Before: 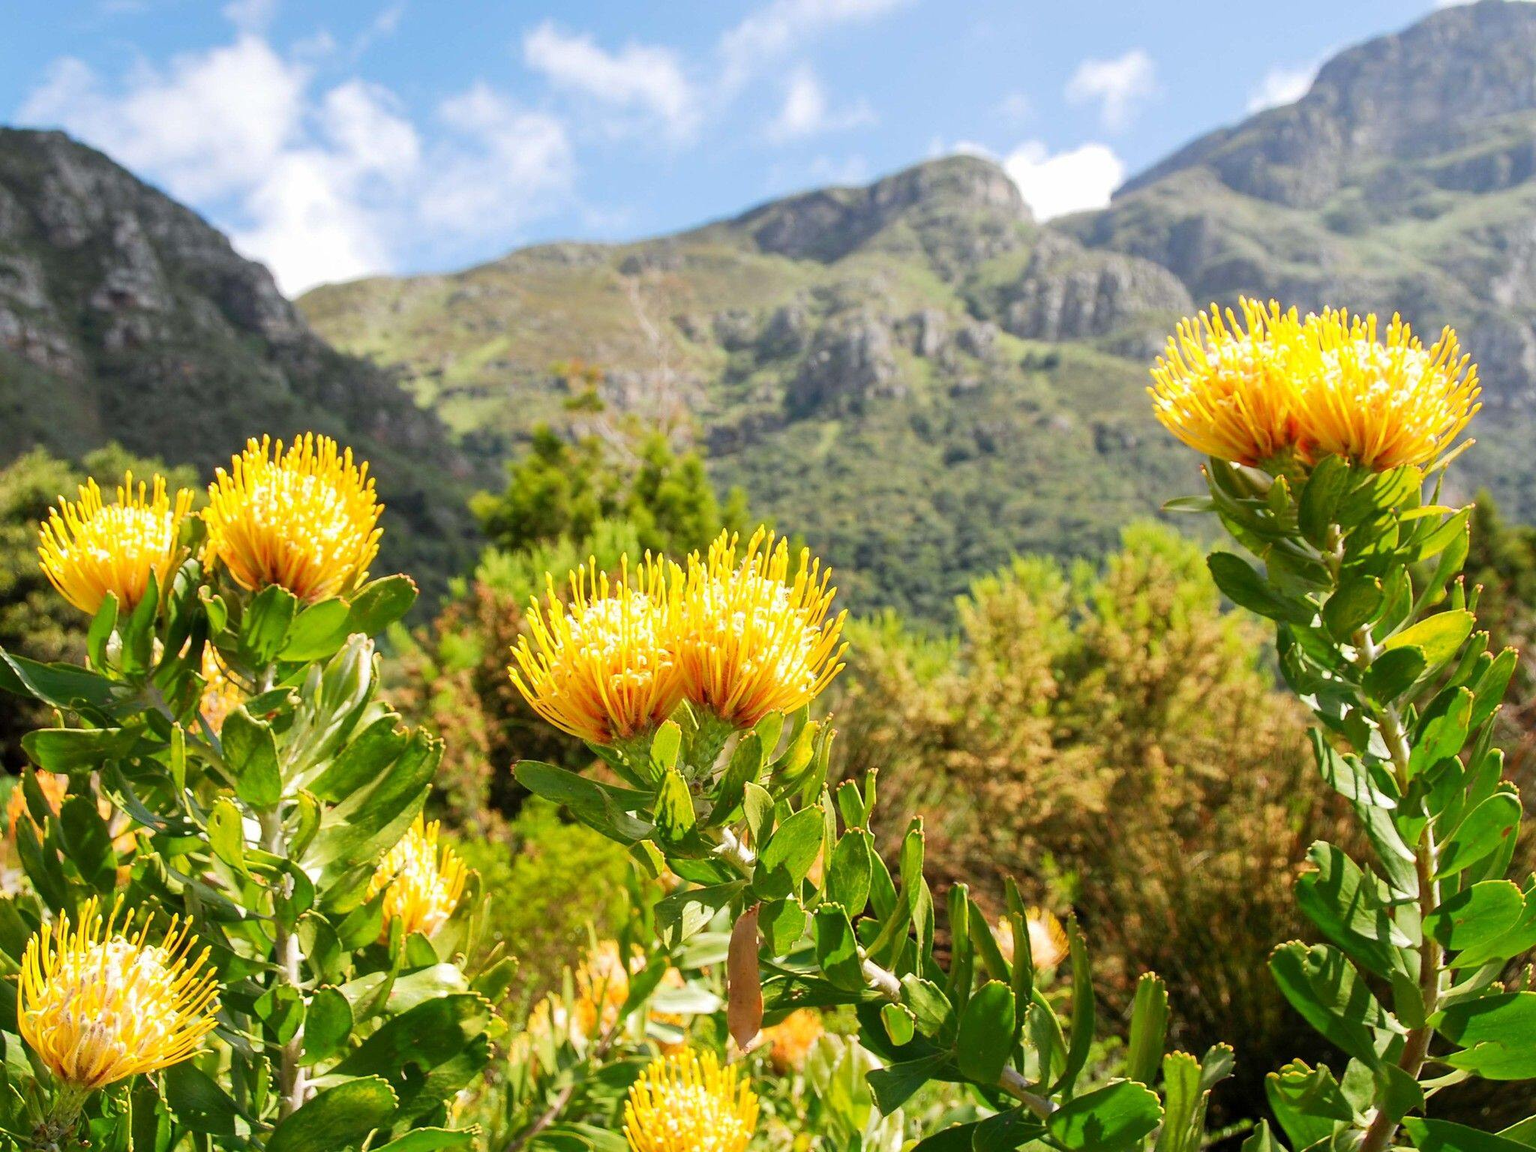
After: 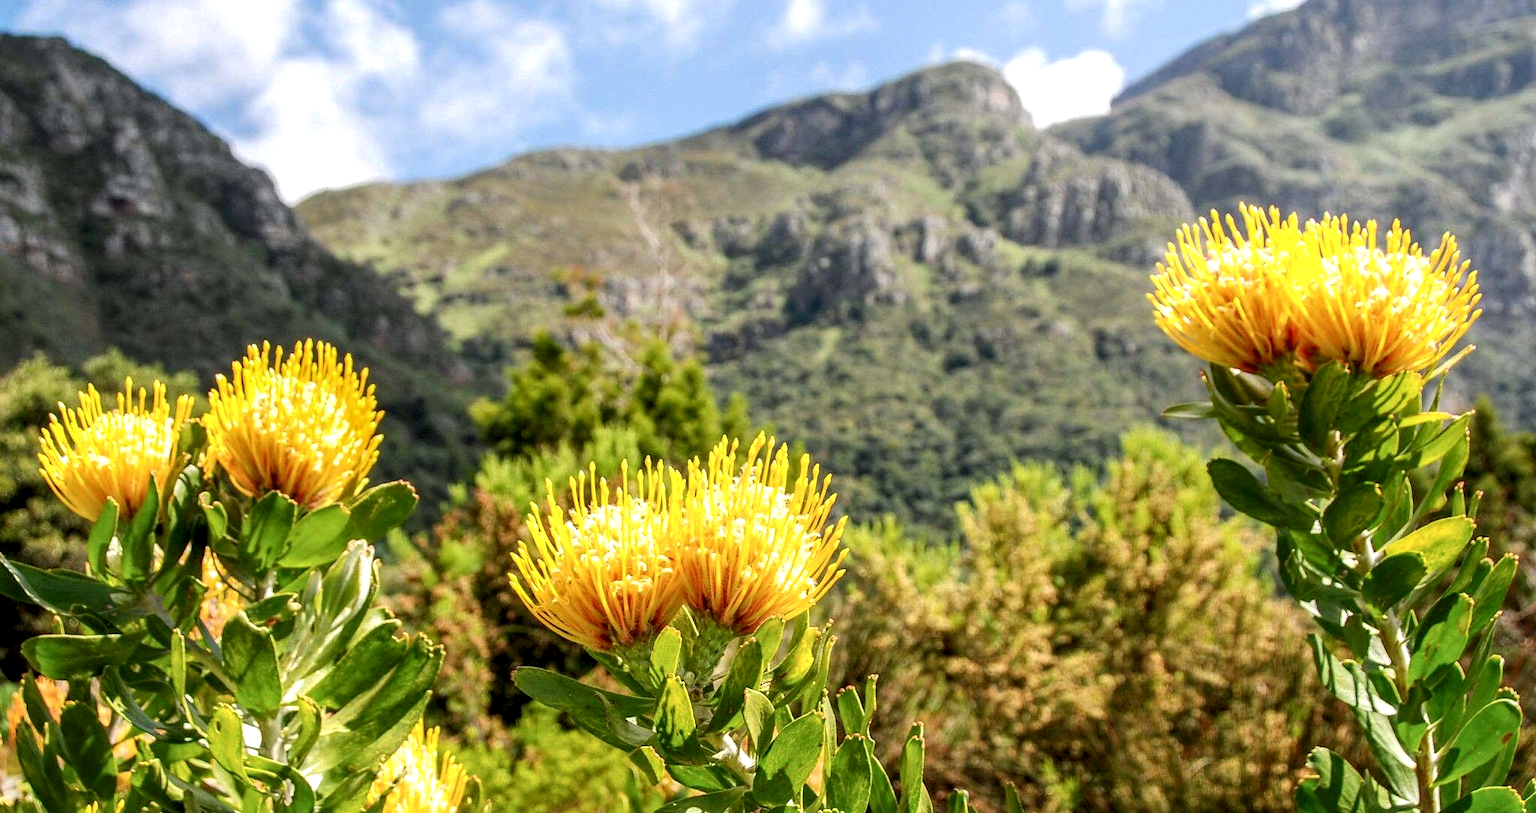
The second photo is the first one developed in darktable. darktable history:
shadows and highlights: radius 95.77, shadows -15.33, white point adjustment 0.265, highlights 31.98, compress 48.4%, soften with gaussian
tone equalizer: on, module defaults
crop and rotate: top 8.165%, bottom 21.187%
base curve: curves: ch0 [(0, 0) (0.74, 0.67) (1, 1)], preserve colors none
local contrast: detail 154%
